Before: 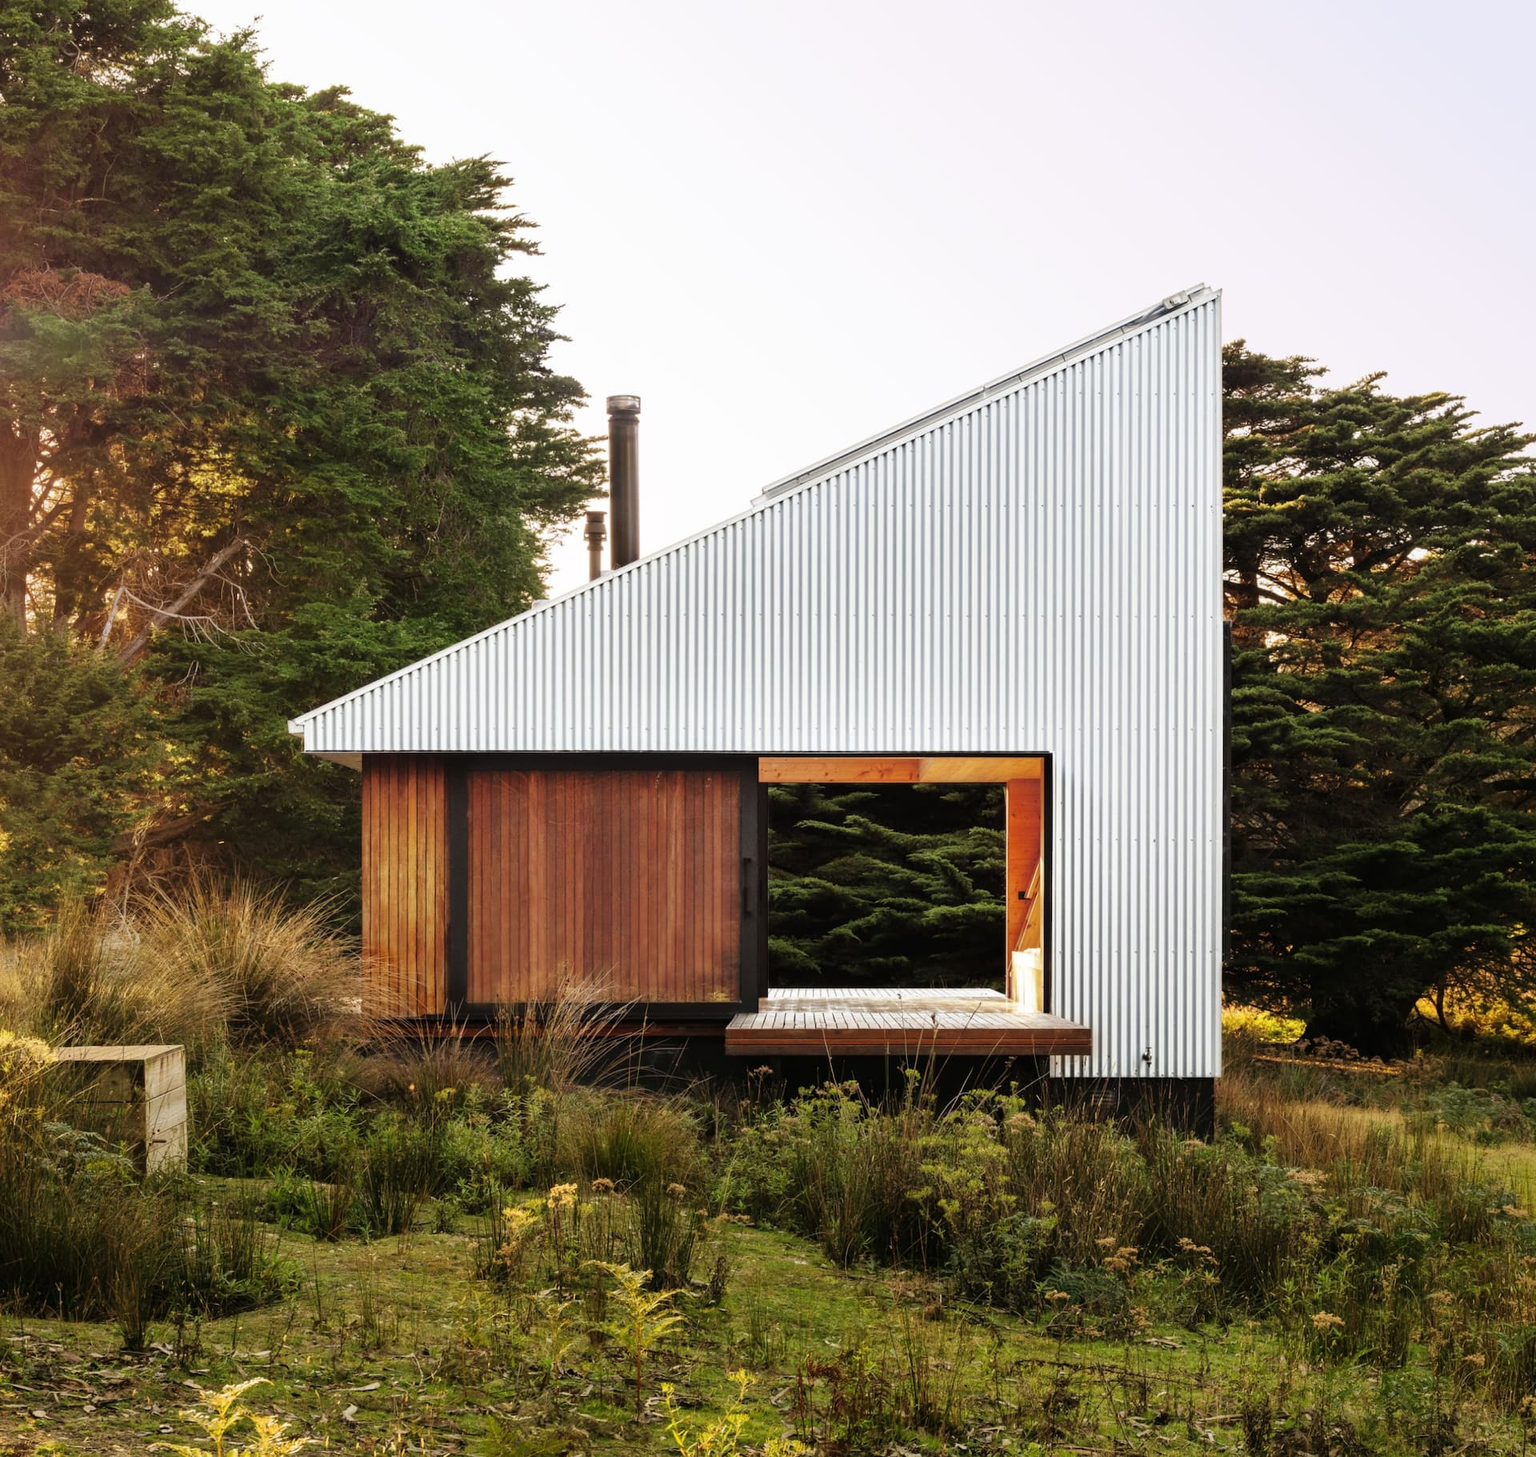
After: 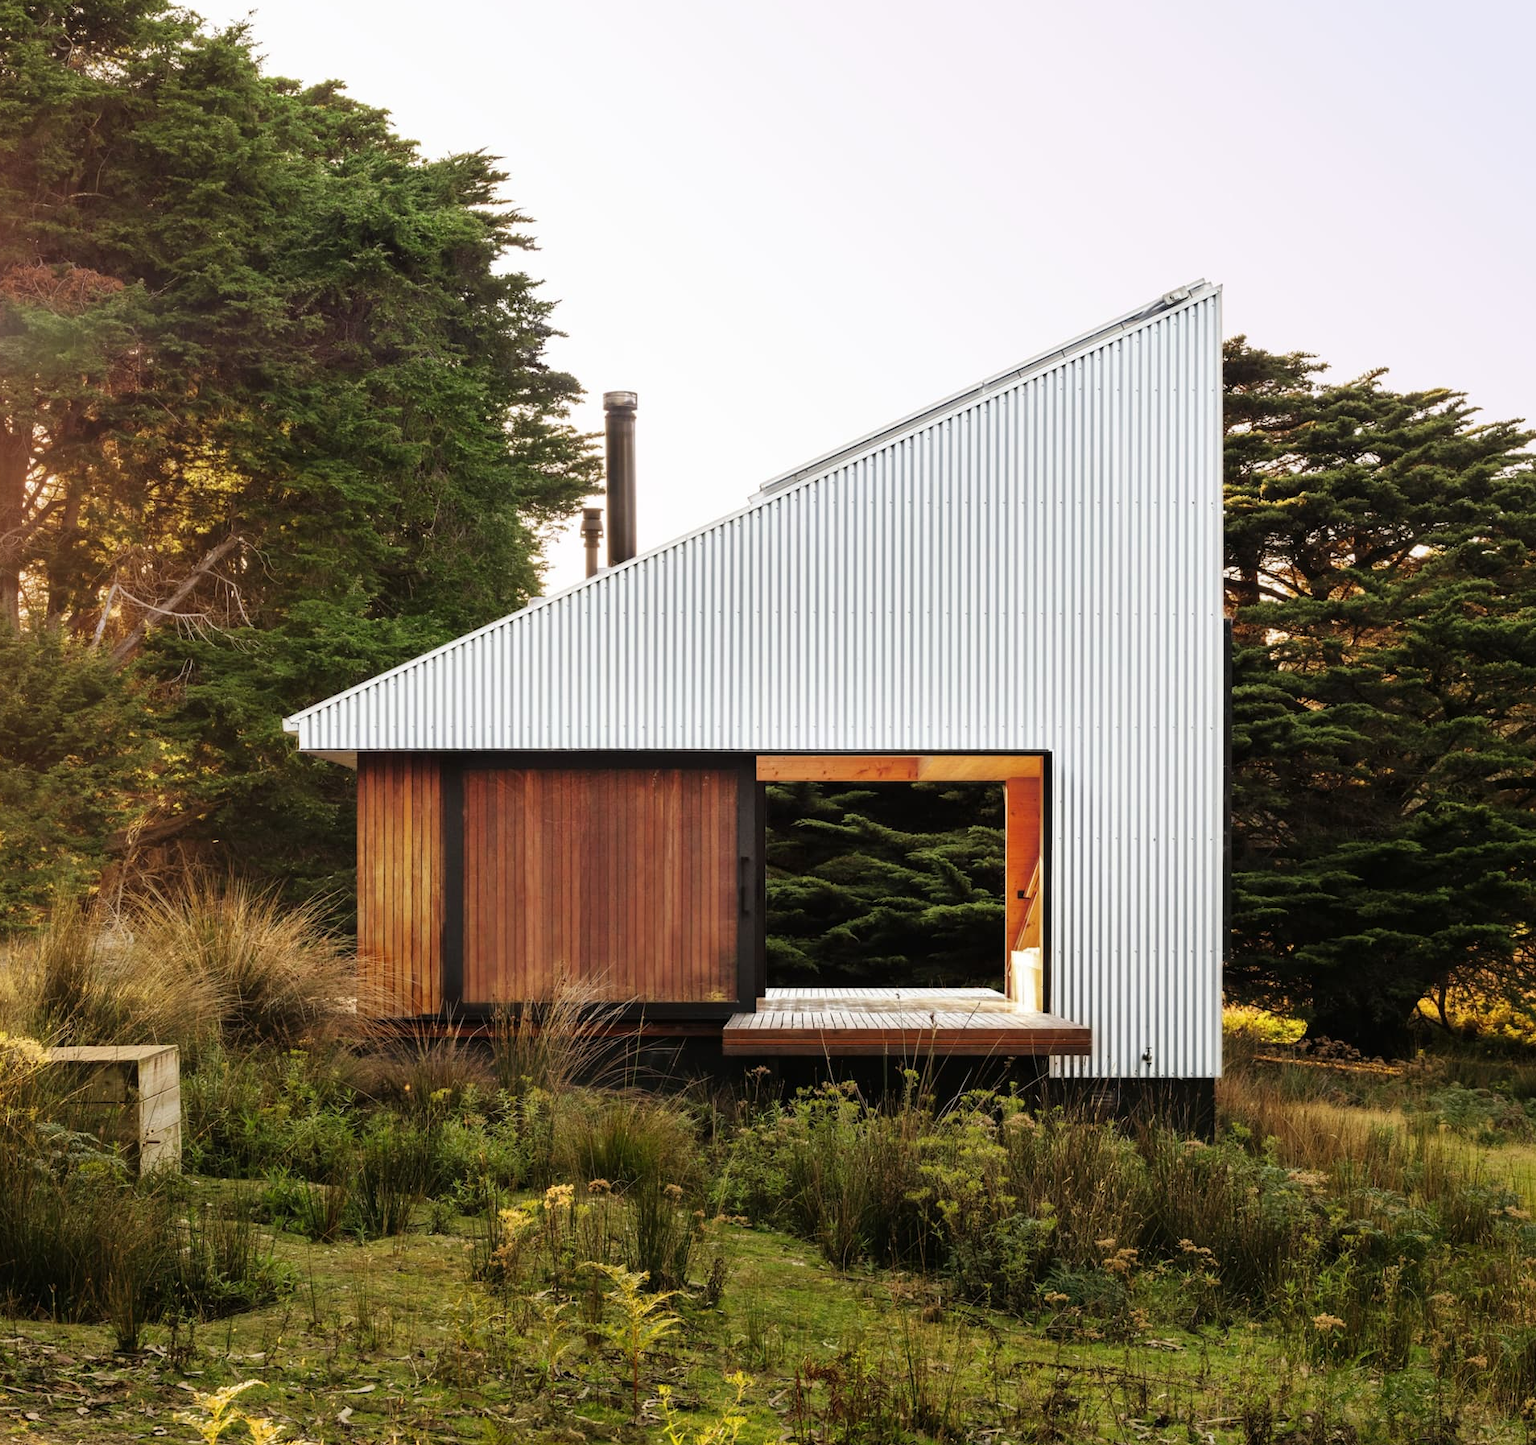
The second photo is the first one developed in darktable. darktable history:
crop: left 0.482%, top 0.493%, right 0.123%, bottom 0.908%
